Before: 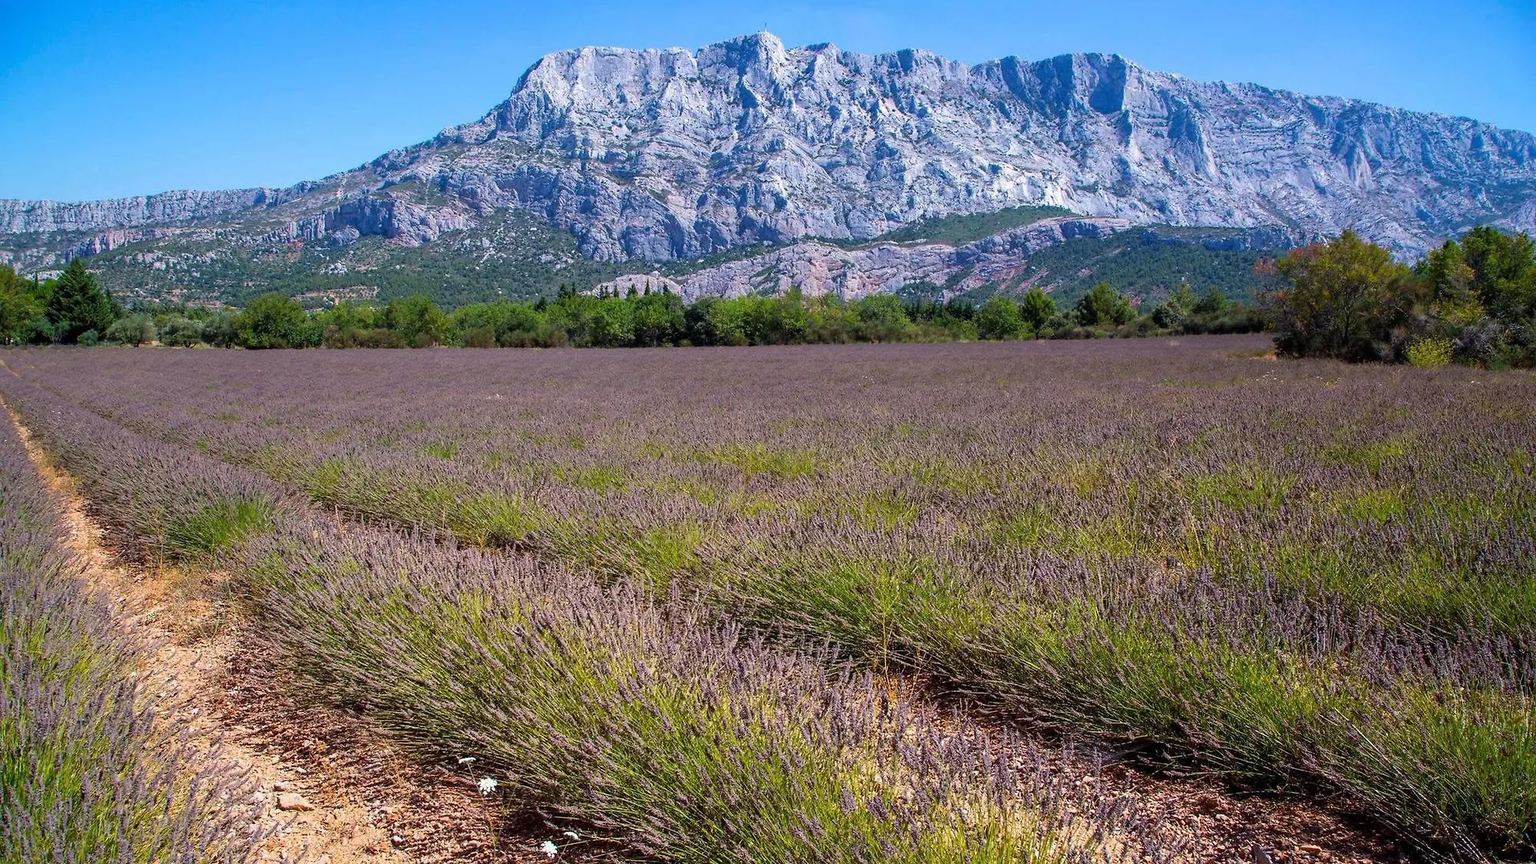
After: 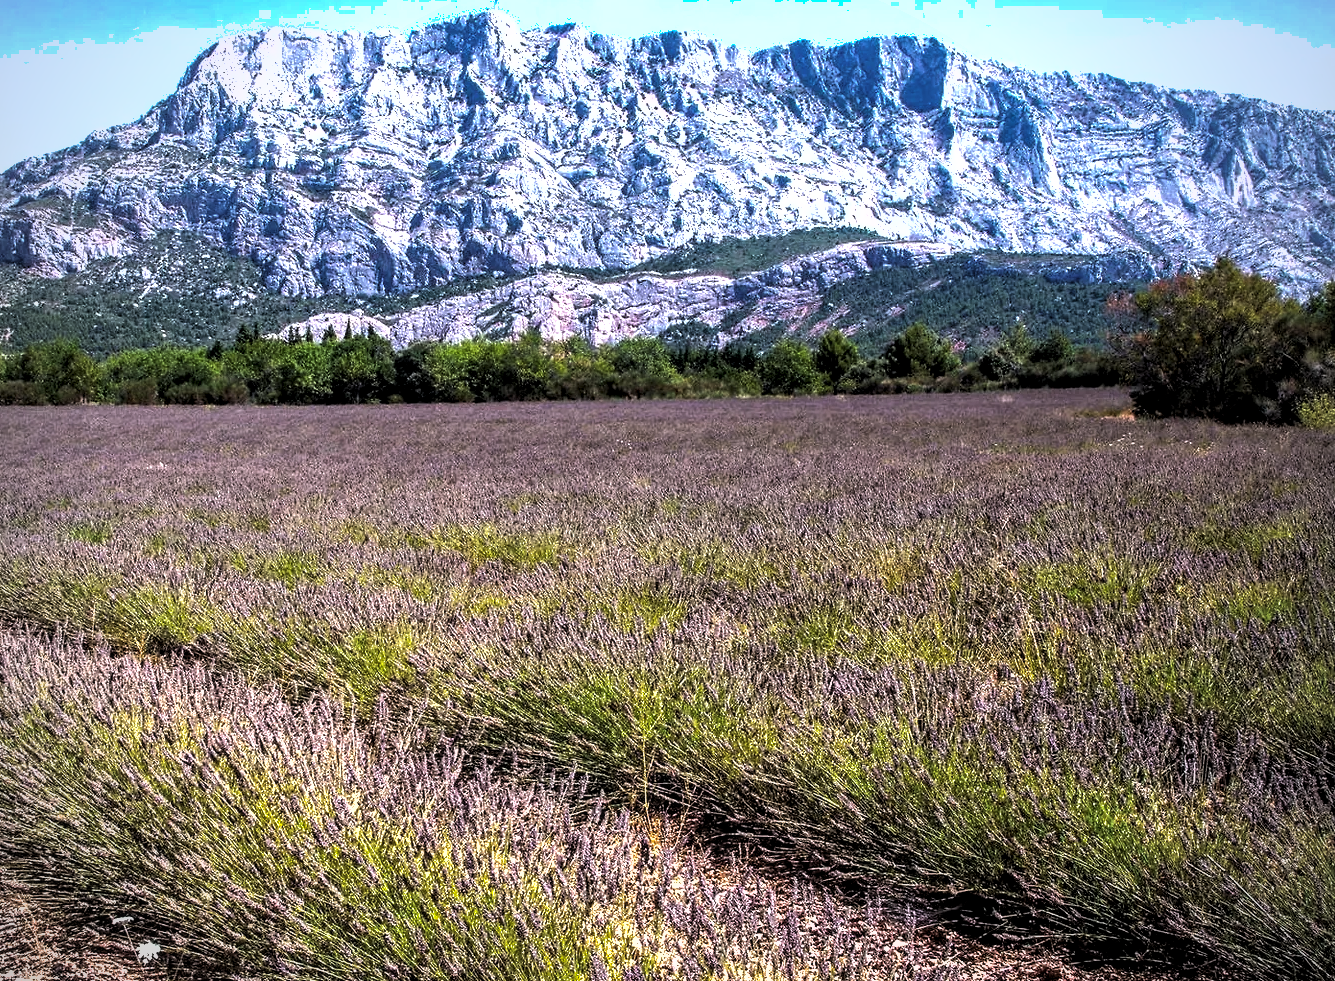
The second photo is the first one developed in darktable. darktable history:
vignetting: unbound false
exposure: exposure 0.014 EV, compensate highlight preservation false
crop and rotate: left 24.034%, top 2.838%, right 6.406%, bottom 6.299%
shadows and highlights: on, module defaults
local contrast: on, module defaults
tone equalizer: -8 EV -0.417 EV, -7 EV -0.389 EV, -6 EV -0.333 EV, -5 EV -0.222 EV, -3 EV 0.222 EV, -2 EV 0.333 EV, -1 EV 0.389 EV, +0 EV 0.417 EV, edges refinement/feathering 500, mask exposure compensation -1.57 EV, preserve details no
white balance: red 1.009, blue 1.027
levels: levels [0.044, 0.475, 0.791]
